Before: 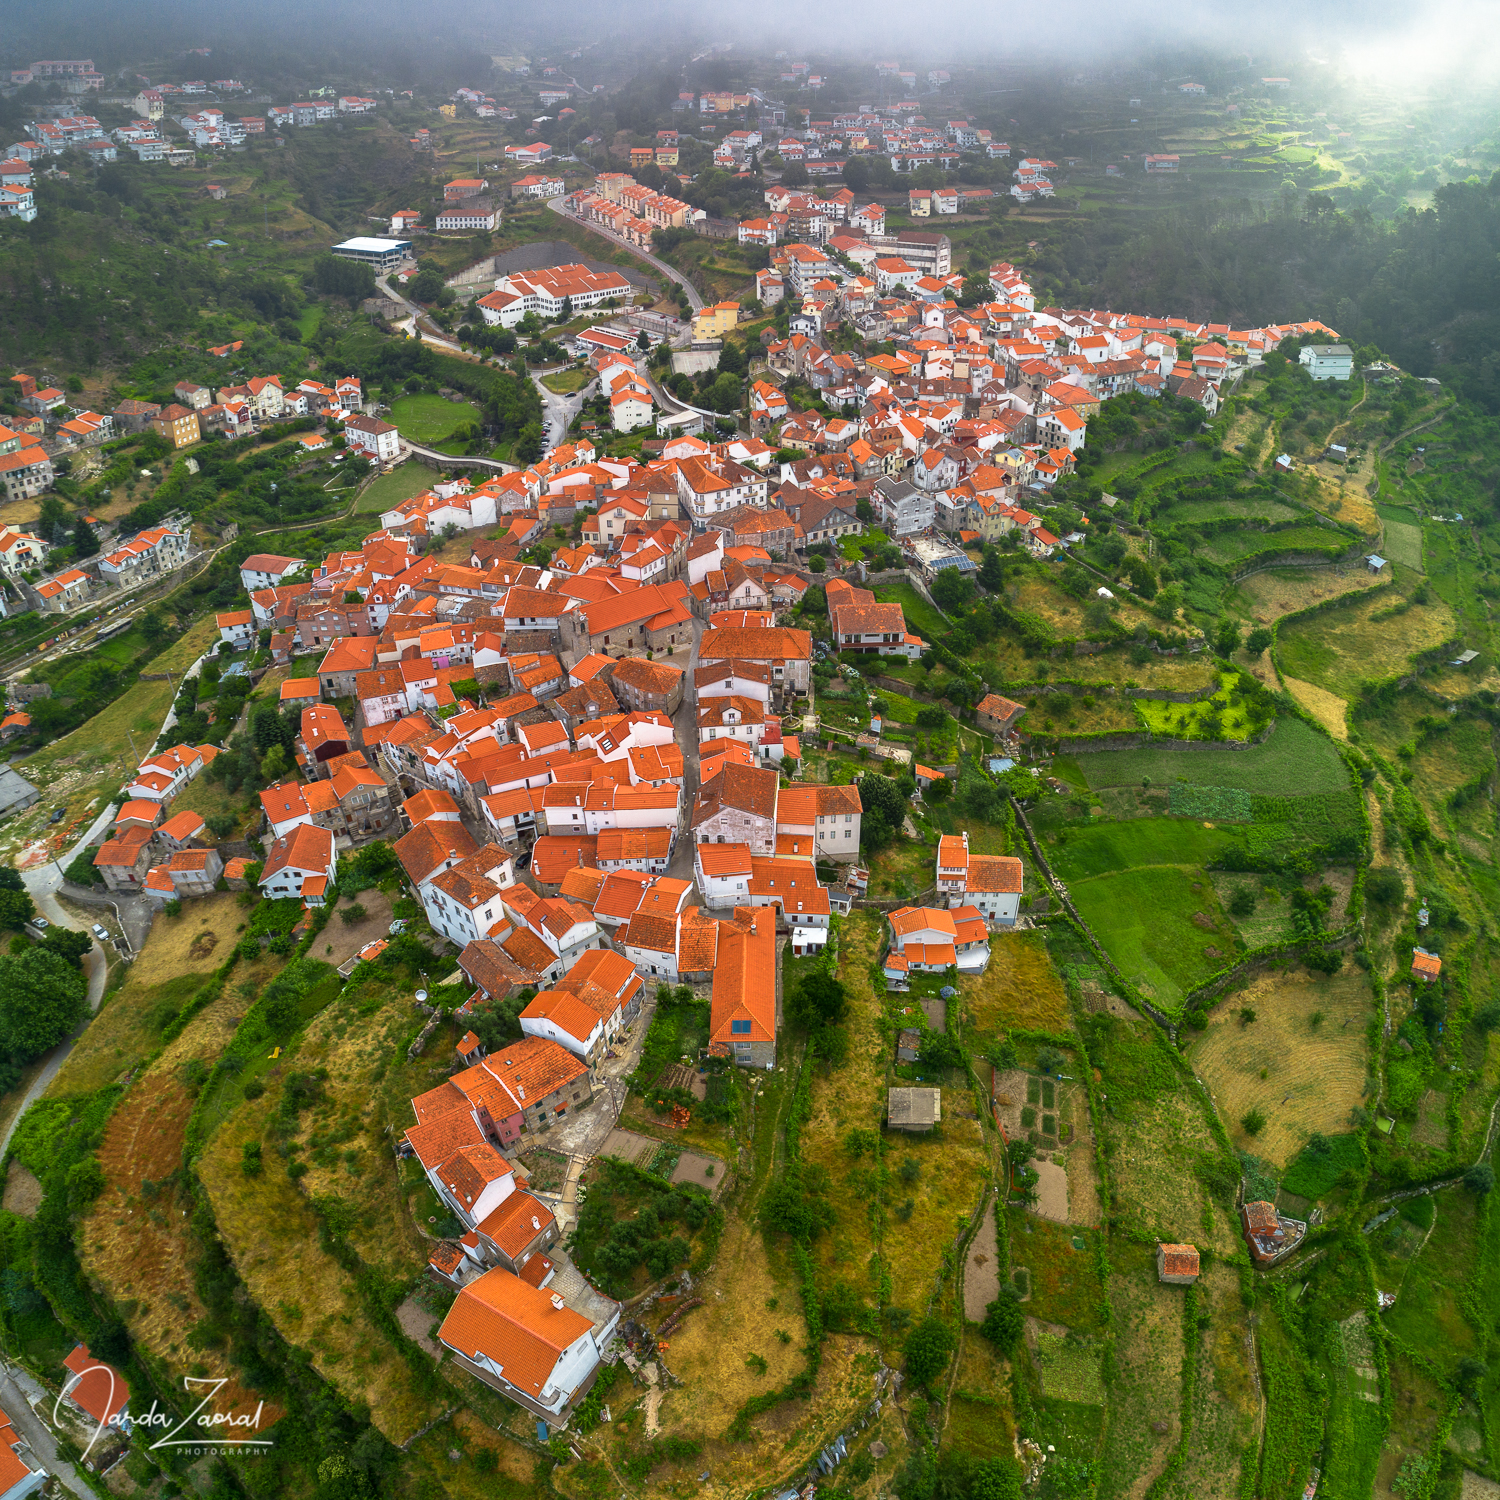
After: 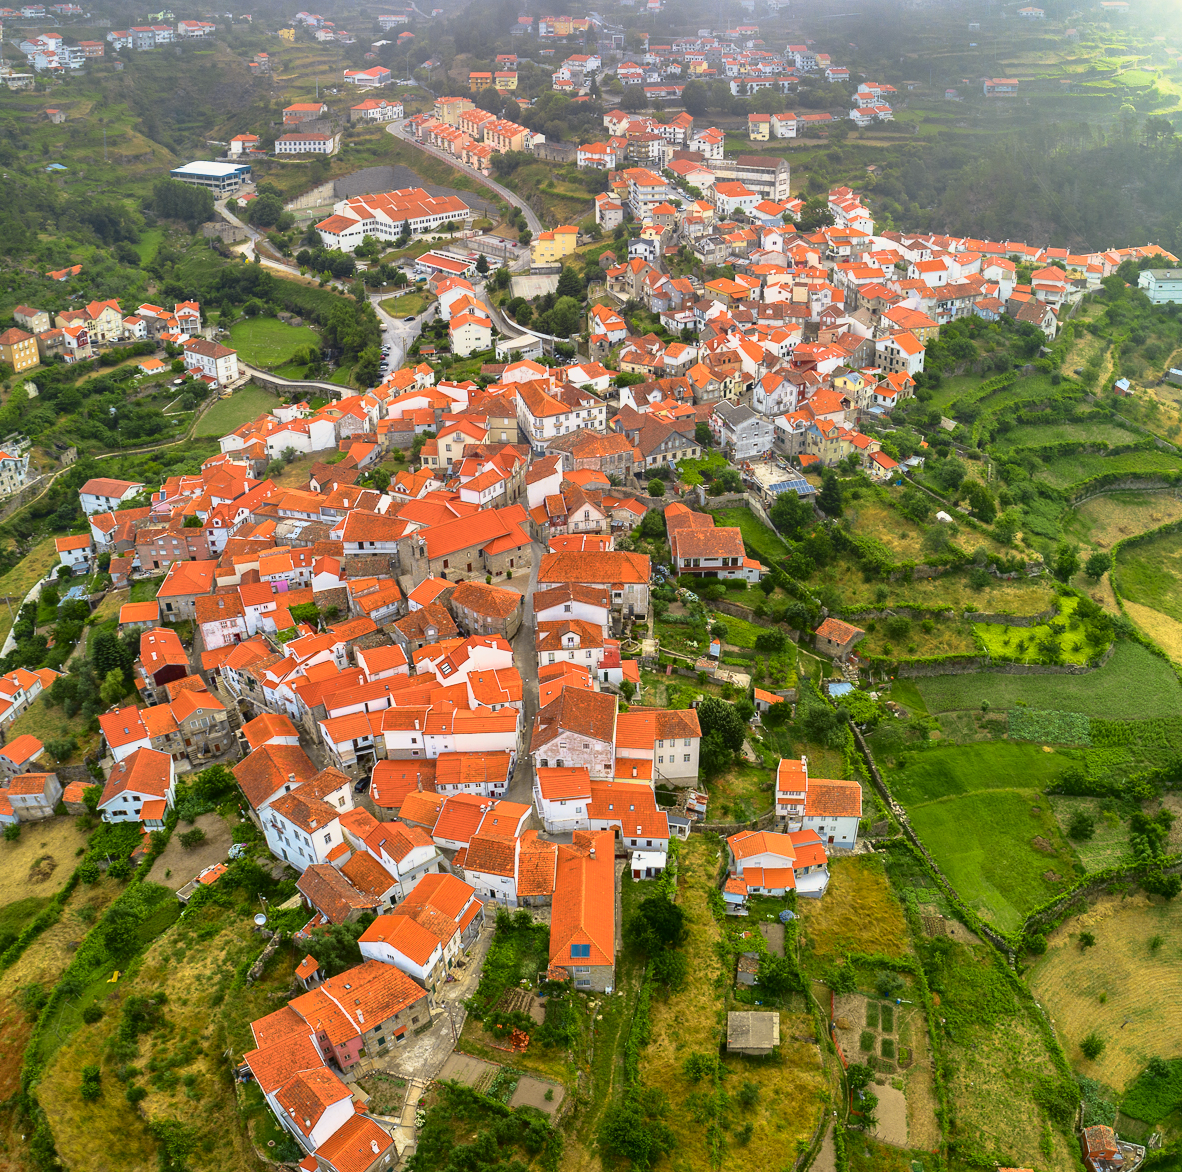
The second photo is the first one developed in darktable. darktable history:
tone curve: curves: ch0 [(0, 0.021) (0.049, 0.044) (0.152, 0.14) (0.328, 0.377) (0.473, 0.543) (0.641, 0.705) (0.85, 0.894) (1, 0.969)]; ch1 [(0, 0) (0.302, 0.331) (0.433, 0.432) (0.472, 0.47) (0.502, 0.503) (0.527, 0.521) (0.564, 0.58) (0.614, 0.626) (0.677, 0.701) (0.859, 0.885) (1, 1)]; ch2 [(0, 0) (0.33, 0.301) (0.447, 0.44) (0.487, 0.496) (0.502, 0.516) (0.535, 0.563) (0.565, 0.593) (0.608, 0.638) (1, 1)], color space Lab, independent channels, preserve colors none
crop and rotate: left 10.77%, top 5.1%, right 10.41%, bottom 16.76%
